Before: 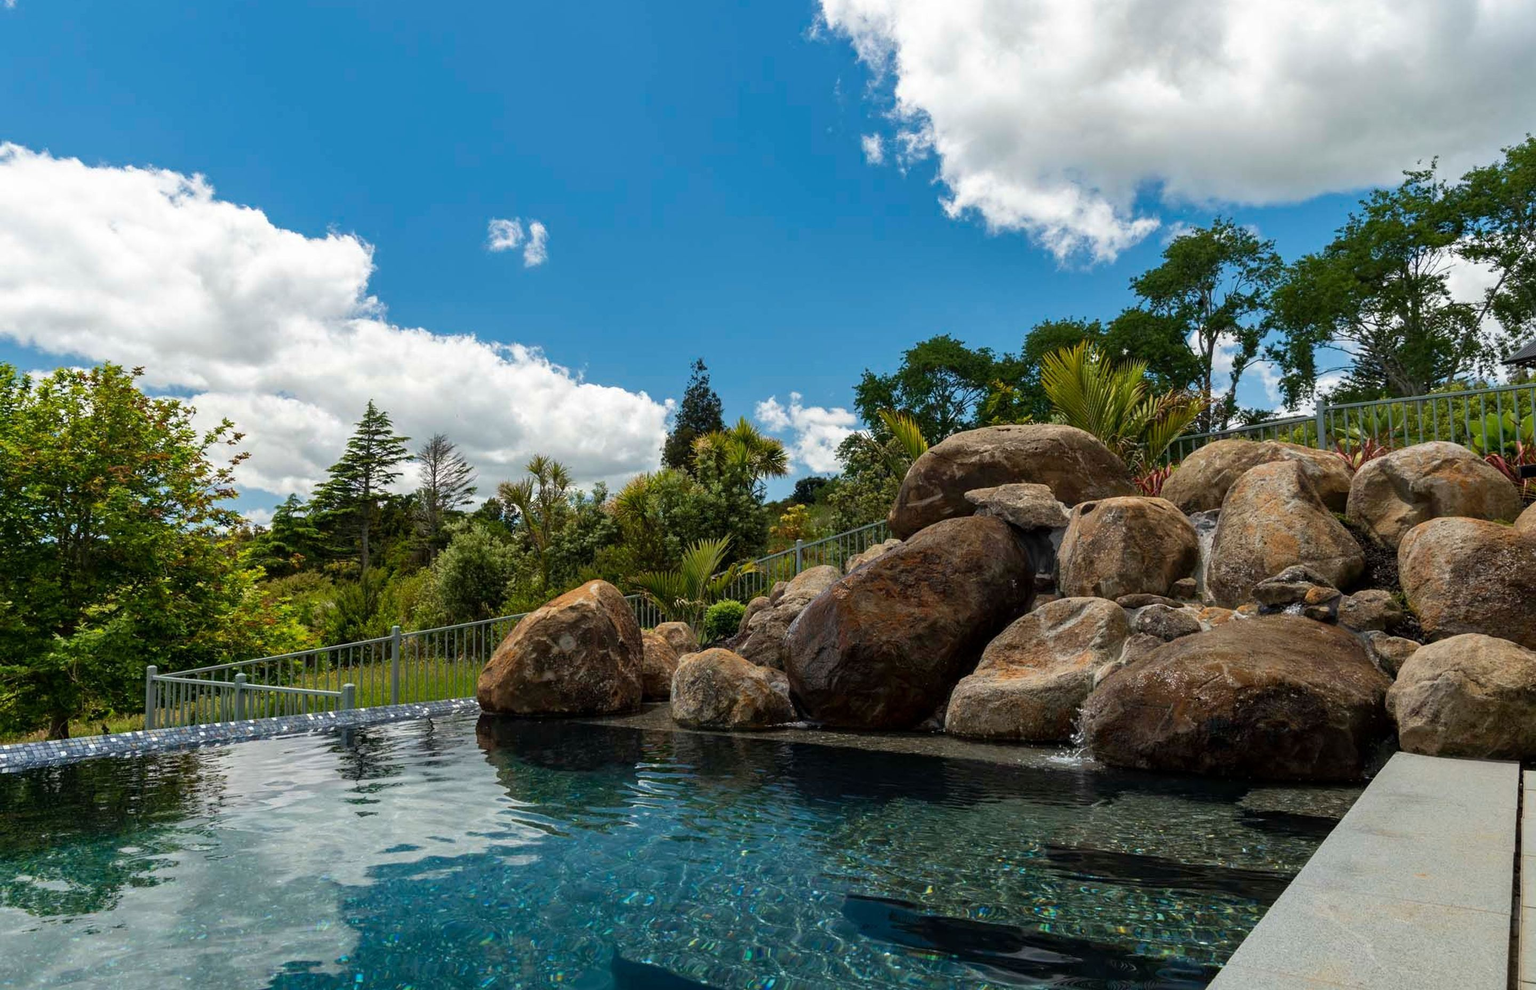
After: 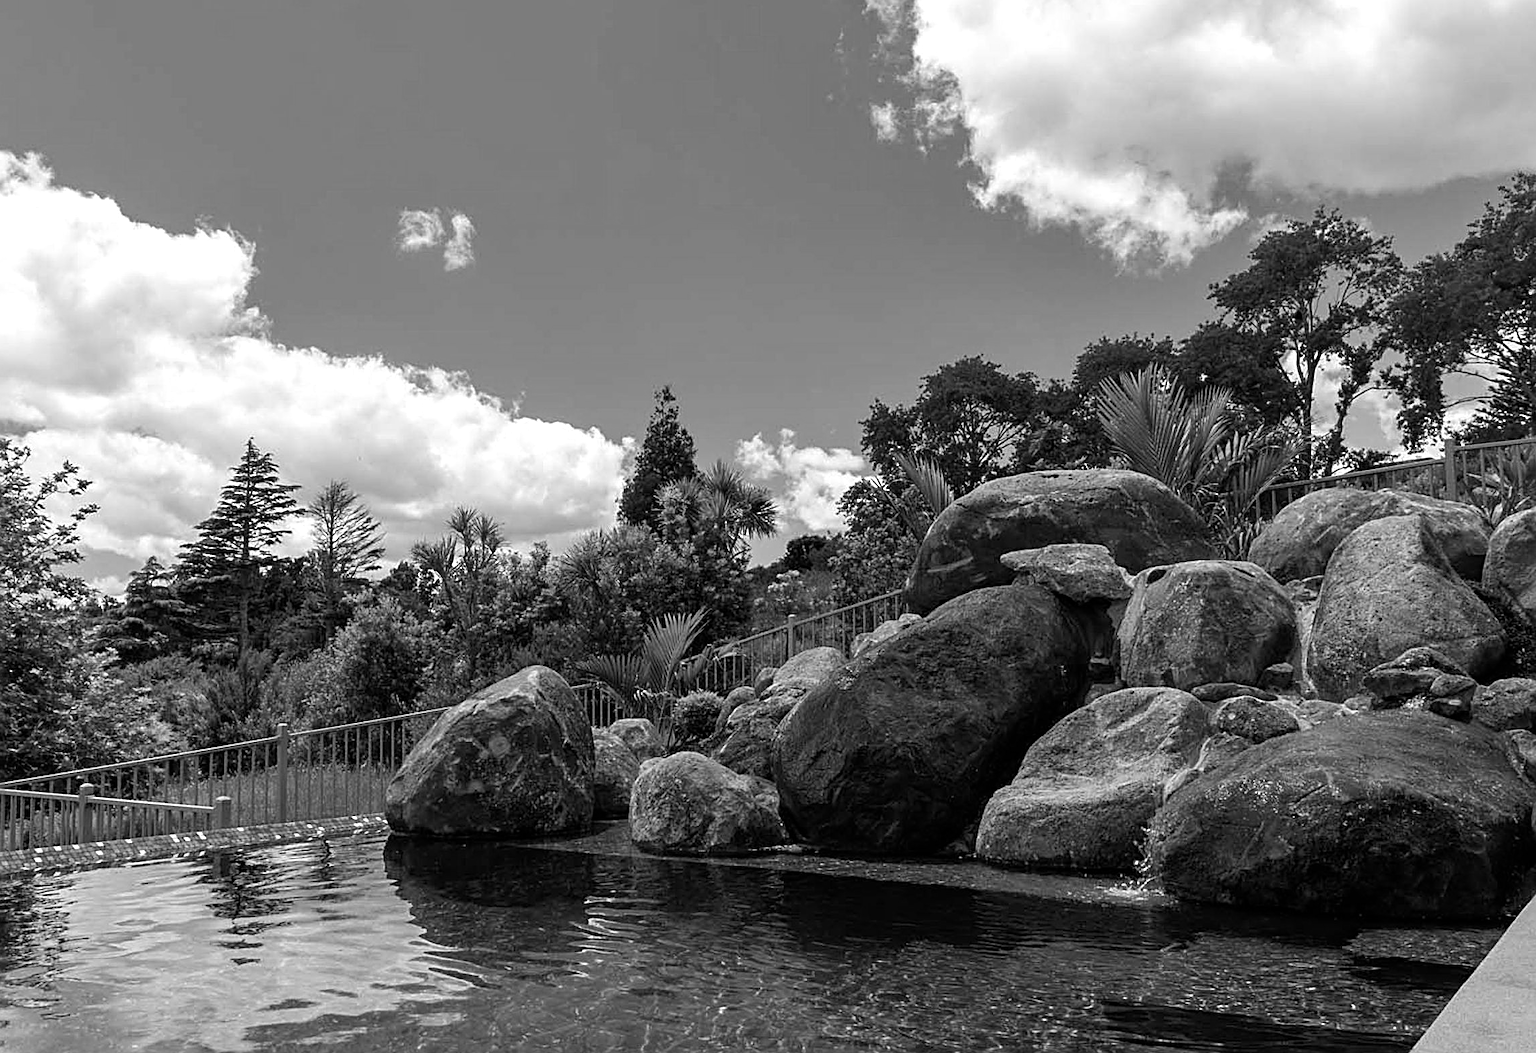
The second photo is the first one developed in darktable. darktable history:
sharpen: radius 2.584, amount 0.688
crop: left 11.225%, top 5.381%, right 9.565%, bottom 10.314%
monochrome: on, module defaults
color balance: contrast 6.48%, output saturation 113.3%
